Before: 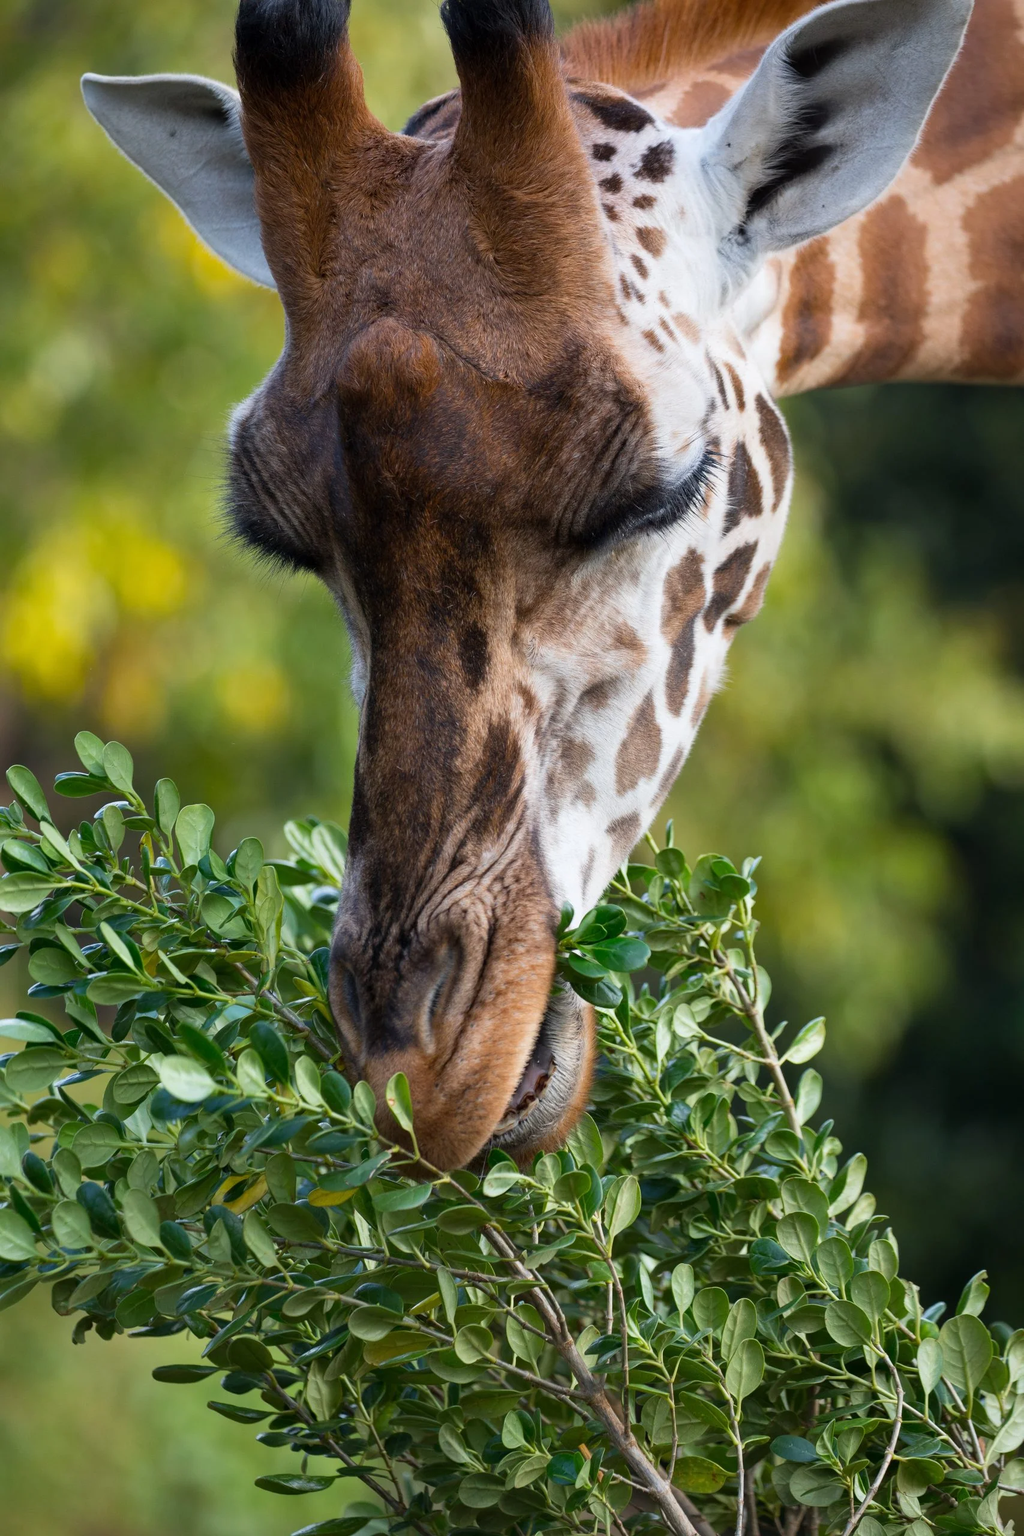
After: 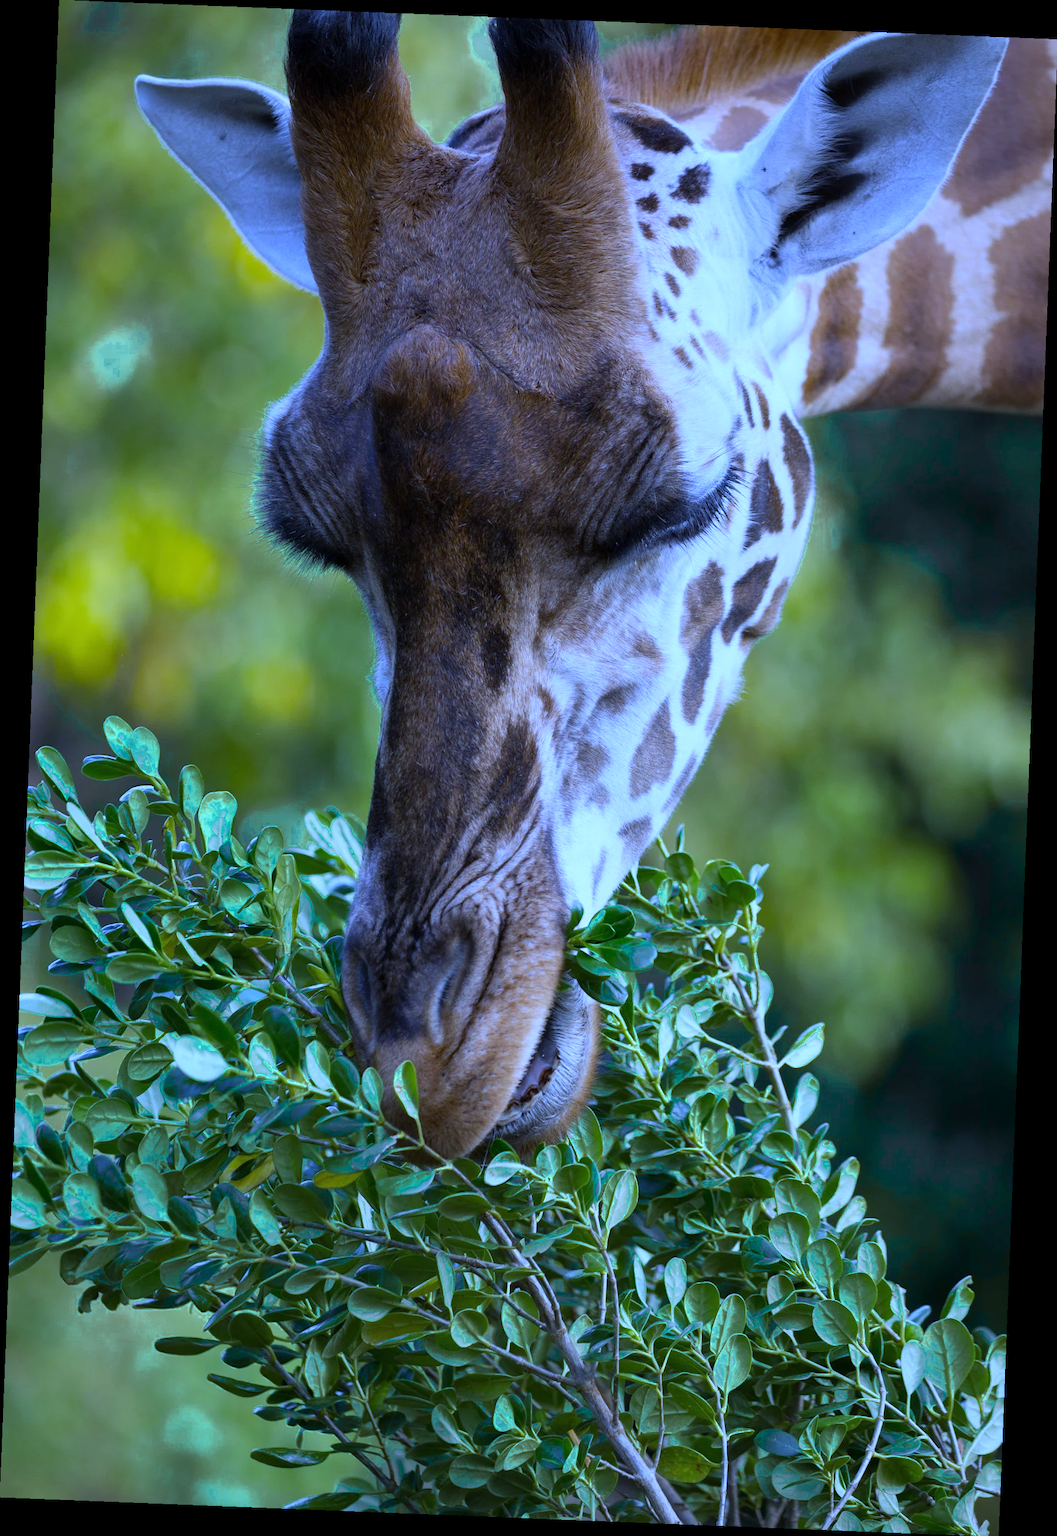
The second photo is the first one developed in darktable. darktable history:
color zones: curves: ch0 [(0.25, 0.5) (0.423, 0.5) (0.443, 0.5) (0.521, 0.756) (0.568, 0.5) (0.576, 0.5) (0.75, 0.5)]; ch1 [(0.25, 0.5) (0.423, 0.5) (0.443, 0.5) (0.539, 0.873) (0.624, 0.565) (0.631, 0.5) (0.75, 0.5)]
rotate and perspective: rotation 2.27°, automatic cropping off
white balance: red 0.766, blue 1.537
